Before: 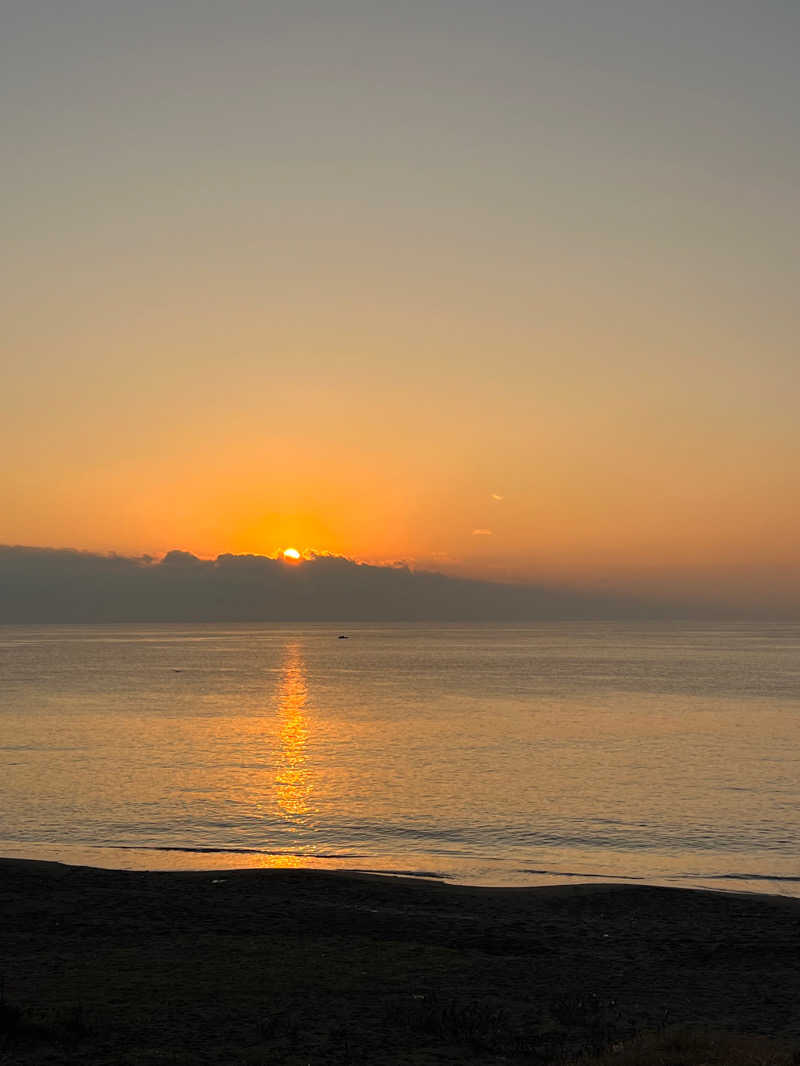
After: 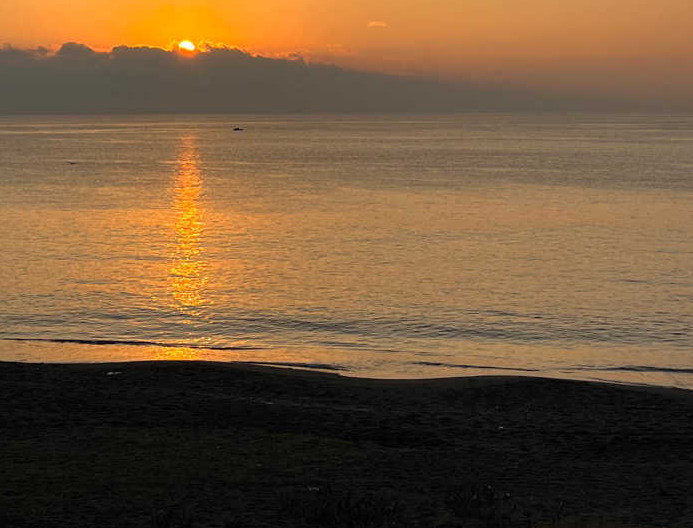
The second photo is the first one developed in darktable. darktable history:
crop and rotate: left 13.292%, top 47.7%, bottom 2.742%
